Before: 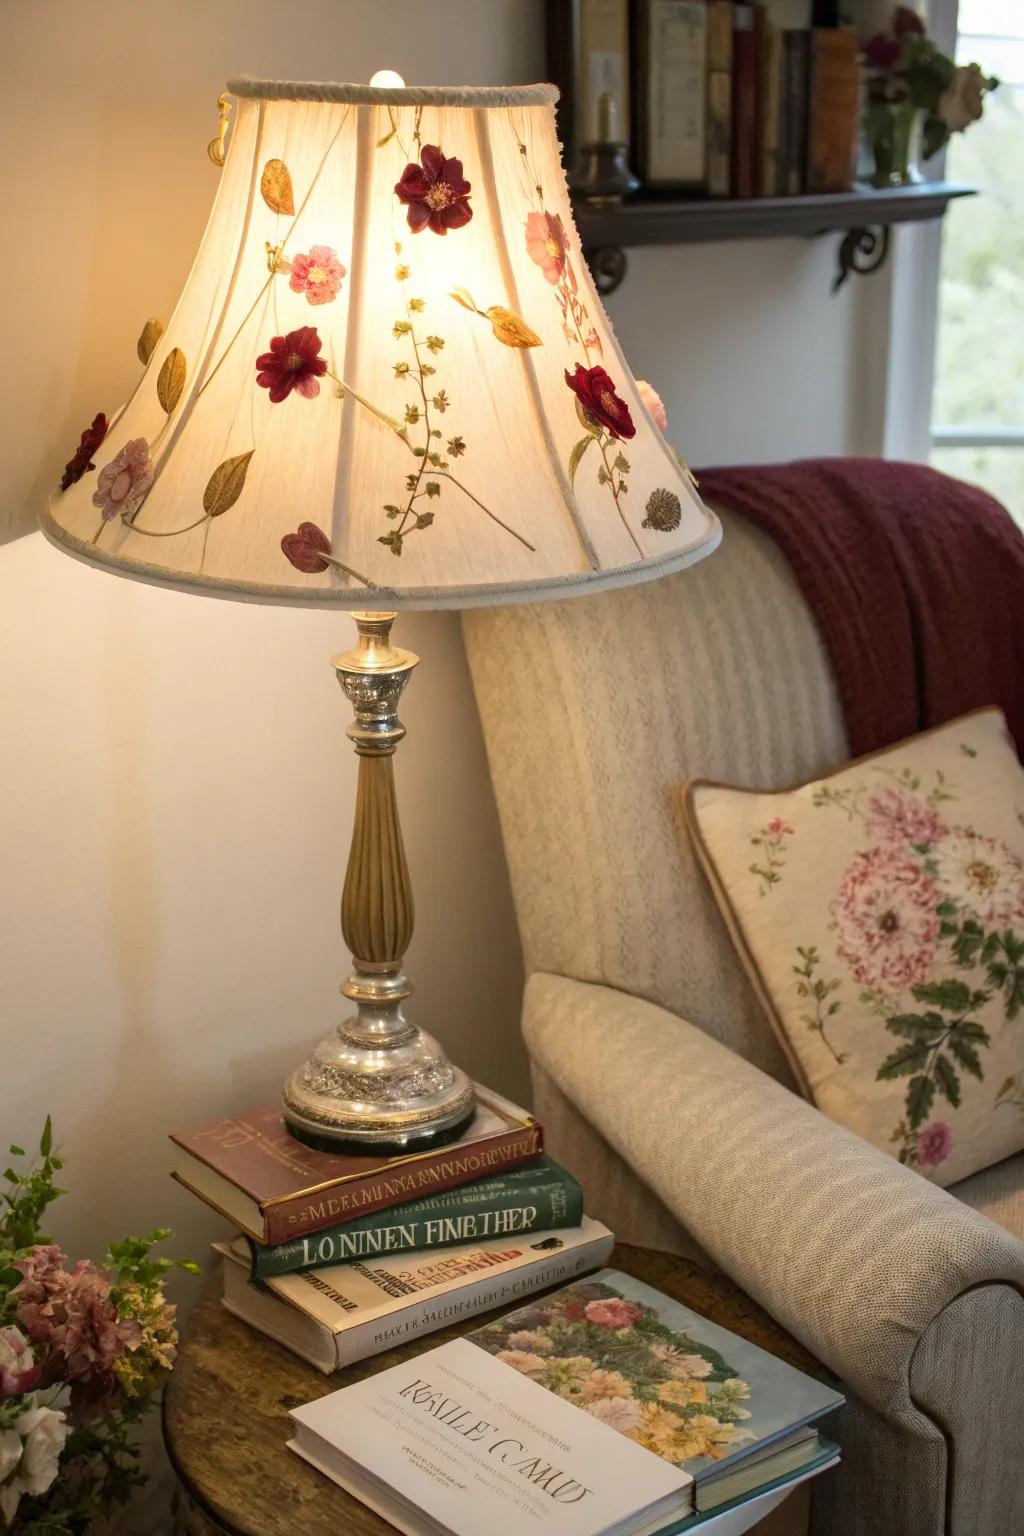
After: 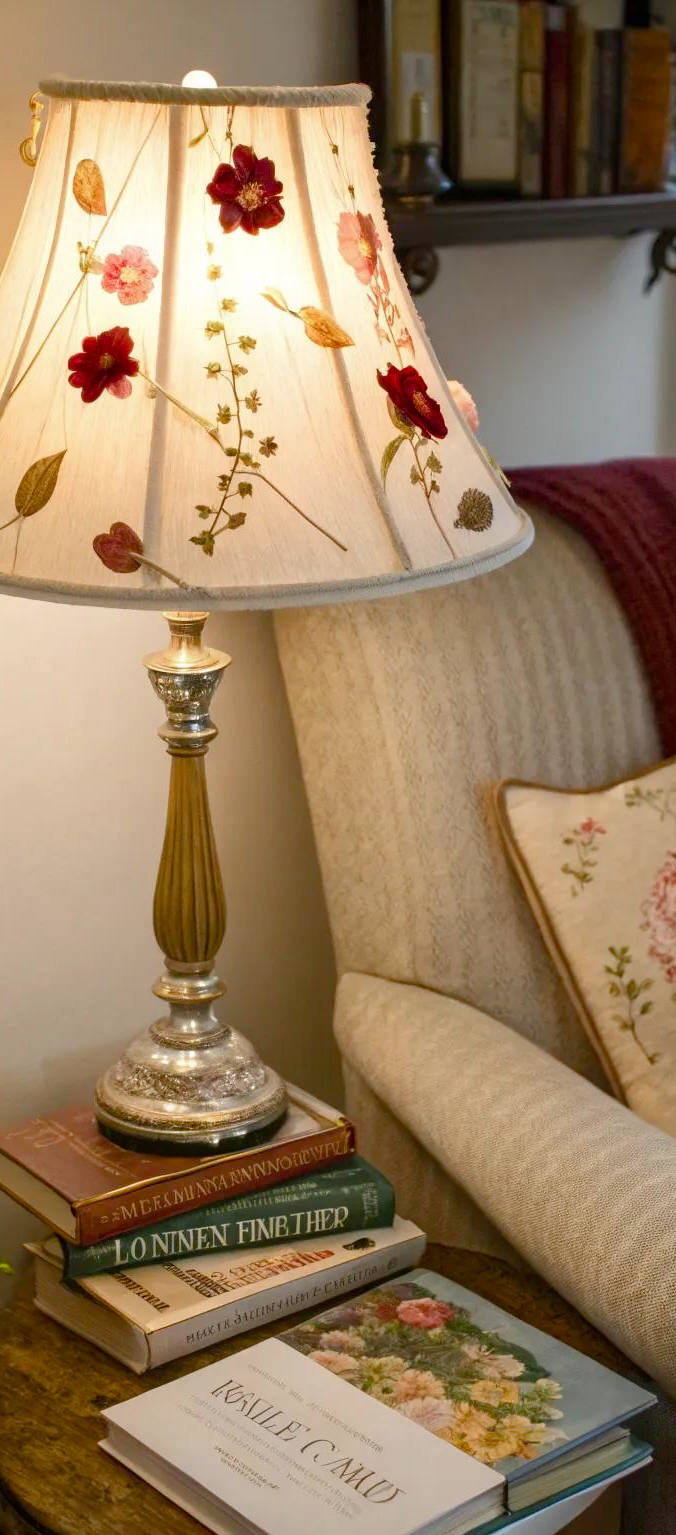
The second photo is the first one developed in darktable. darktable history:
crop and rotate: left 18.442%, right 15.508%
color balance rgb: perceptual saturation grading › global saturation 20%, perceptual saturation grading › highlights -25%, perceptual saturation grading › shadows 50%, global vibrance -25%
